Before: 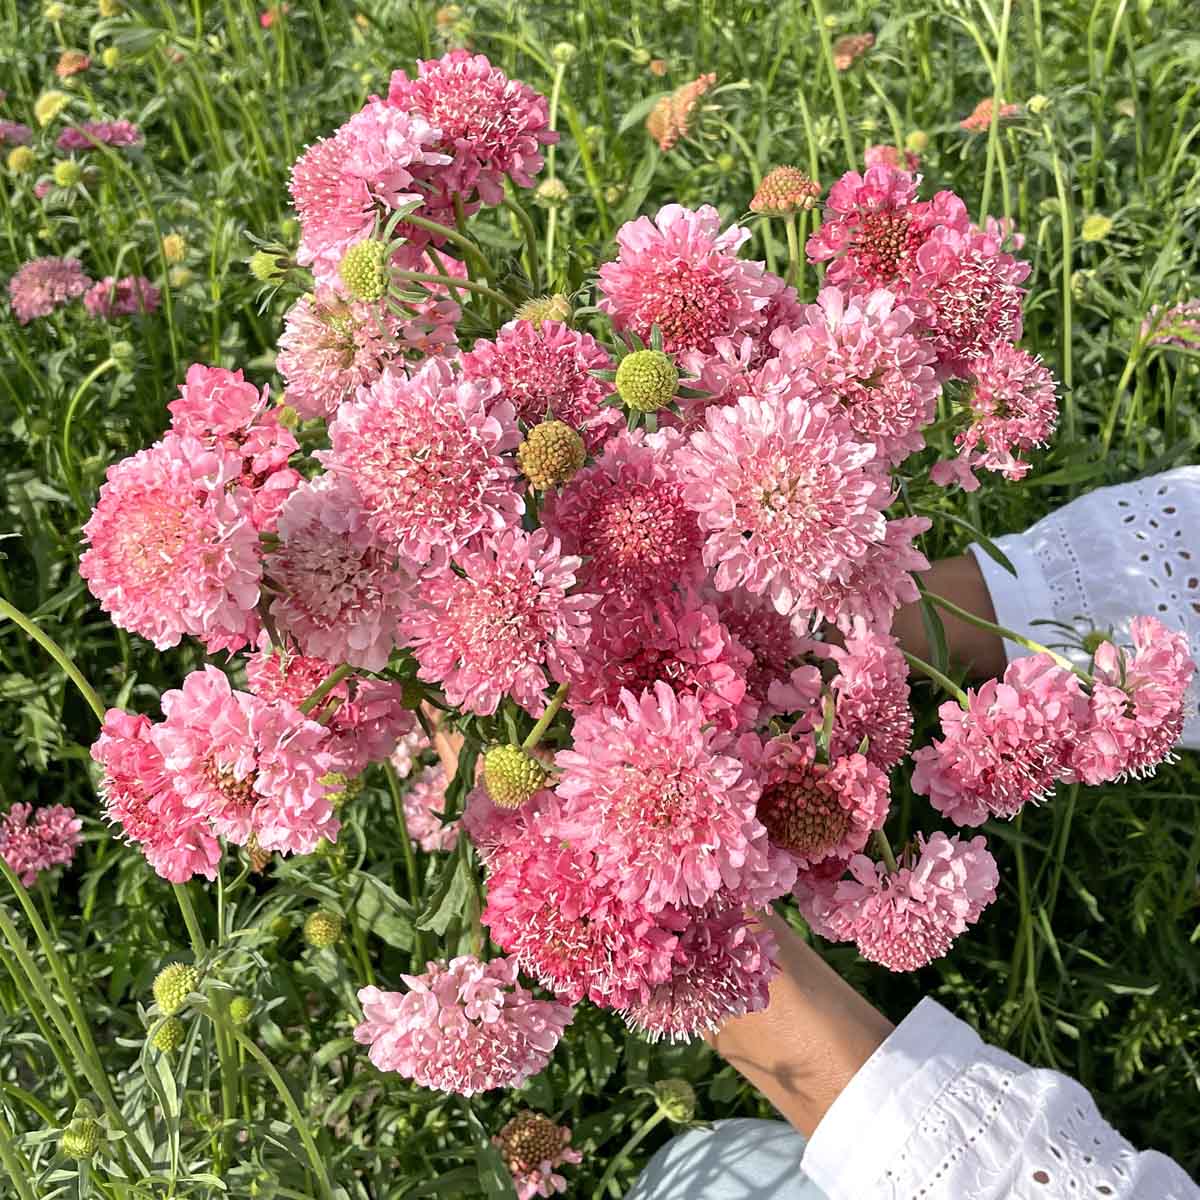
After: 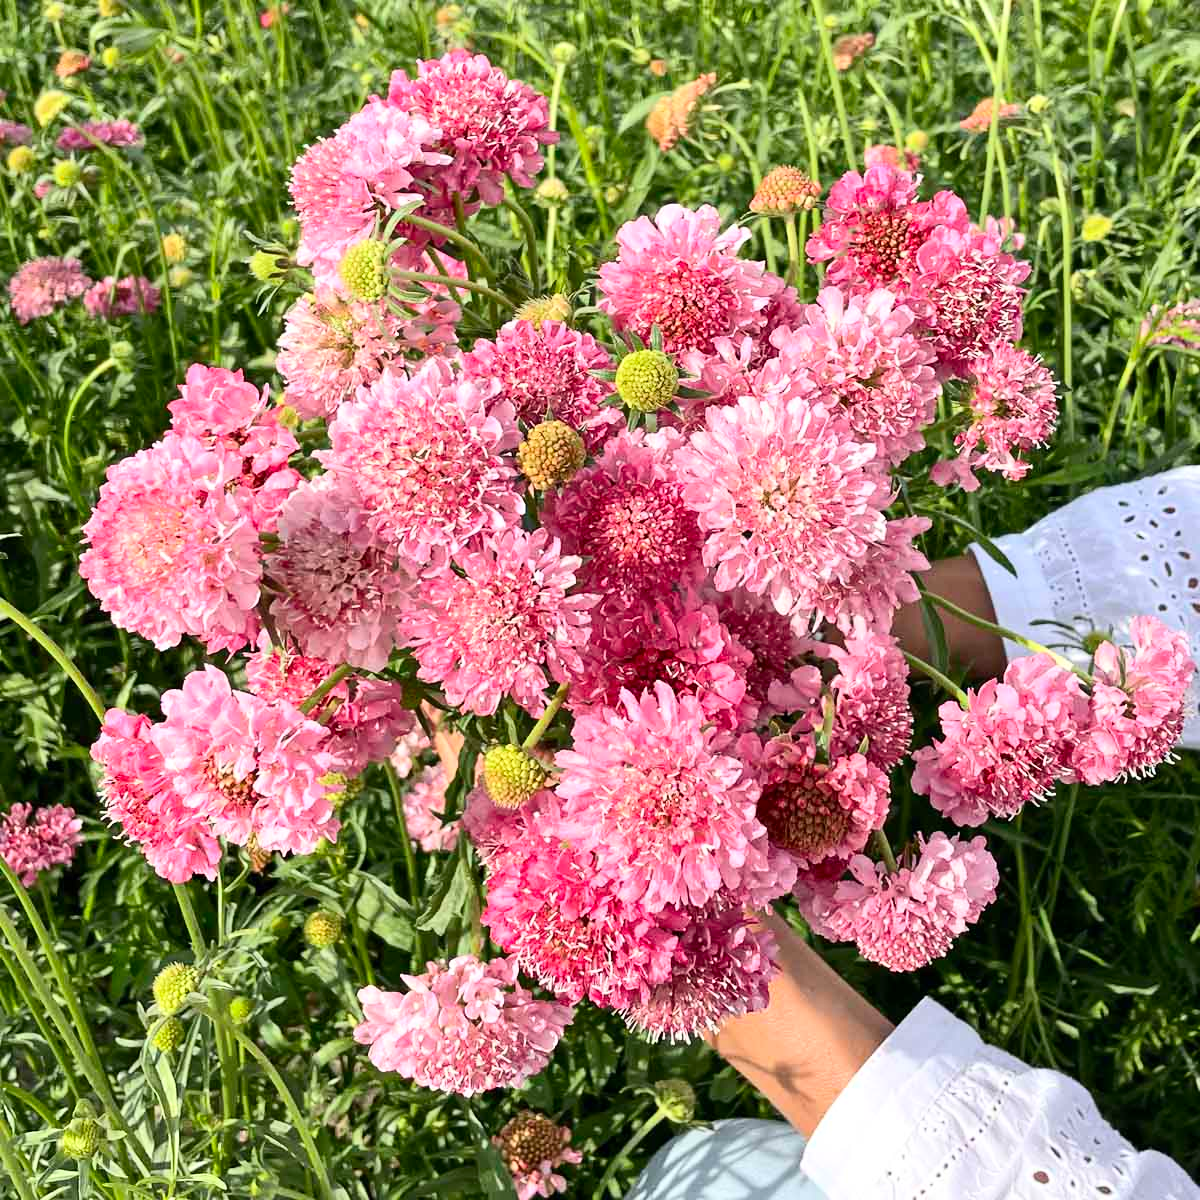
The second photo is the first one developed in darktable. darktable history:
contrast brightness saturation: contrast 0.23, brightness 0.1, saturation 0.29
color correction: saturation 0.85
